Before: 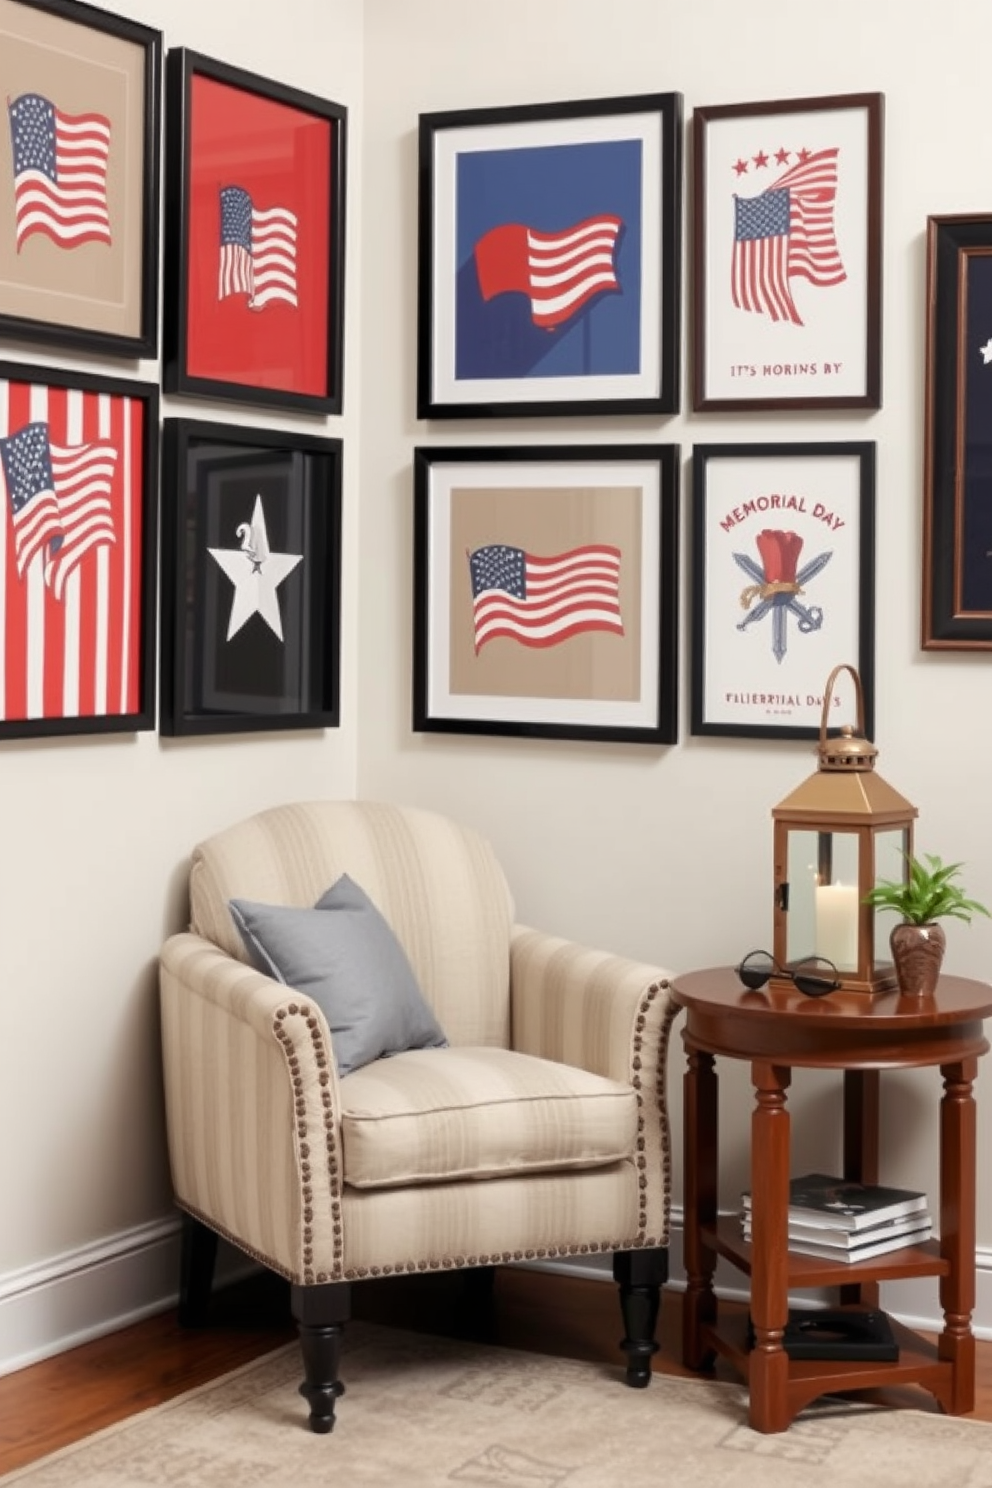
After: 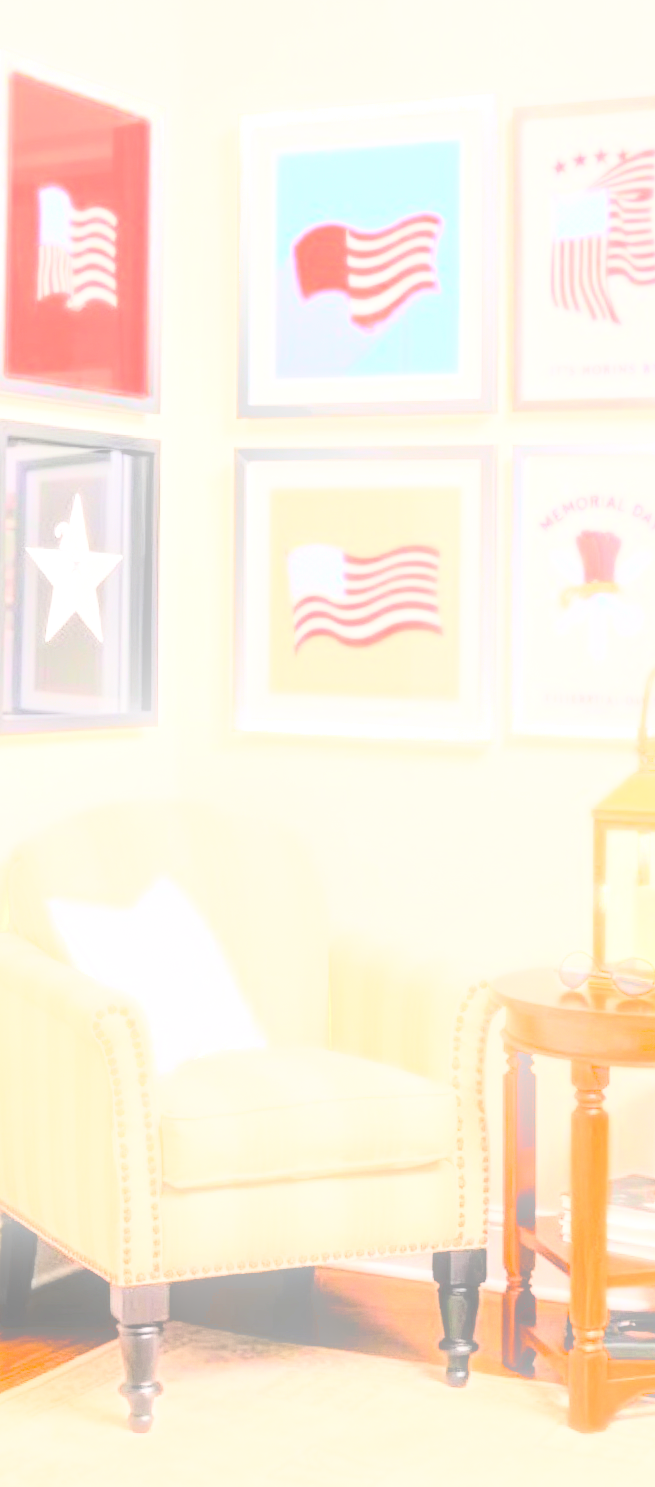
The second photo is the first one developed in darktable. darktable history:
rgb curve: curves: ch0 [(0, 0) (0.21, 0.15) (0.24, 0.21) (0.5, 0.75) (0.75, 0.96) (0.89, 0.99) (1, 1)]; ch1 [(0, 0.02) (0.21, 0.13) (0.25, 0.2) (0.5, 0.67) (0.75, 0.9) (0.89, 0.97) (1, 1)]; ch2 [(0, 0.02) (0.21, 0.13) (0.25, 0.2) (0.5, 0.67) (0.75, 0.9) (0.89, 0.97) (1, 1)], compensate middle gray true
crop and rotate: left 18.442%, right 15.508%
bloom: threshold 82.5%, strength 16.25%
exposure: black level correction 0.001, exposure 2 EV, compensate highlight preservation false
local contrast: on, module defaults
tone equalizer: -7 EV 0.15 EV, -6 EV 0.6 EV, -5 EV 1.15 EV, -4 EV 1.33 EV, -3 EV 1.15 EV, -2 EV 0.6 EV, -1 EV 0.15 EV, mask exposure compensation -0.5 EV
